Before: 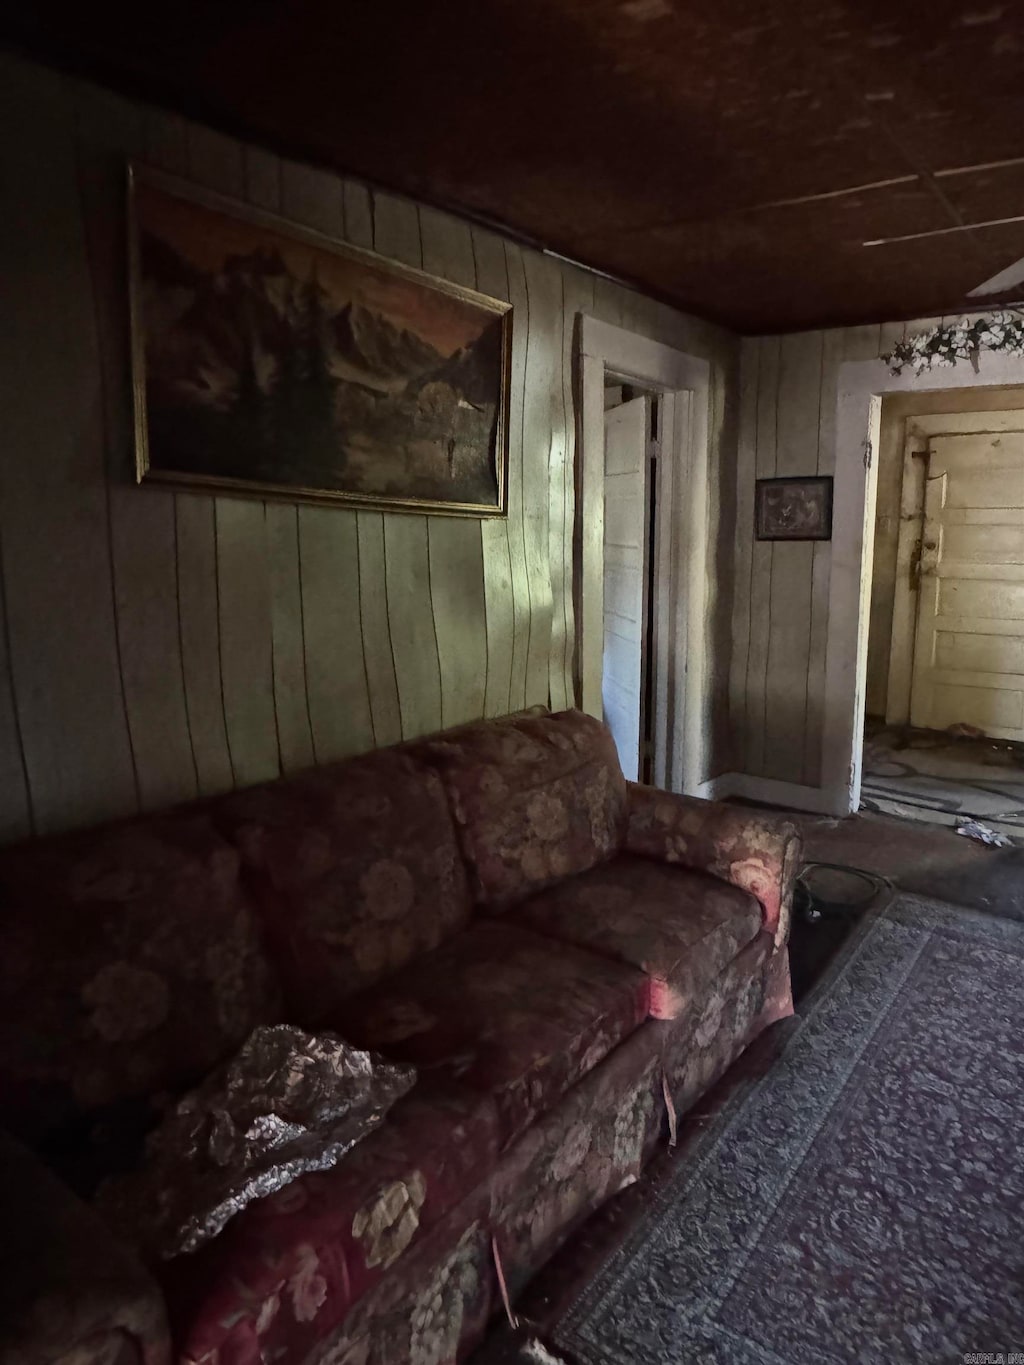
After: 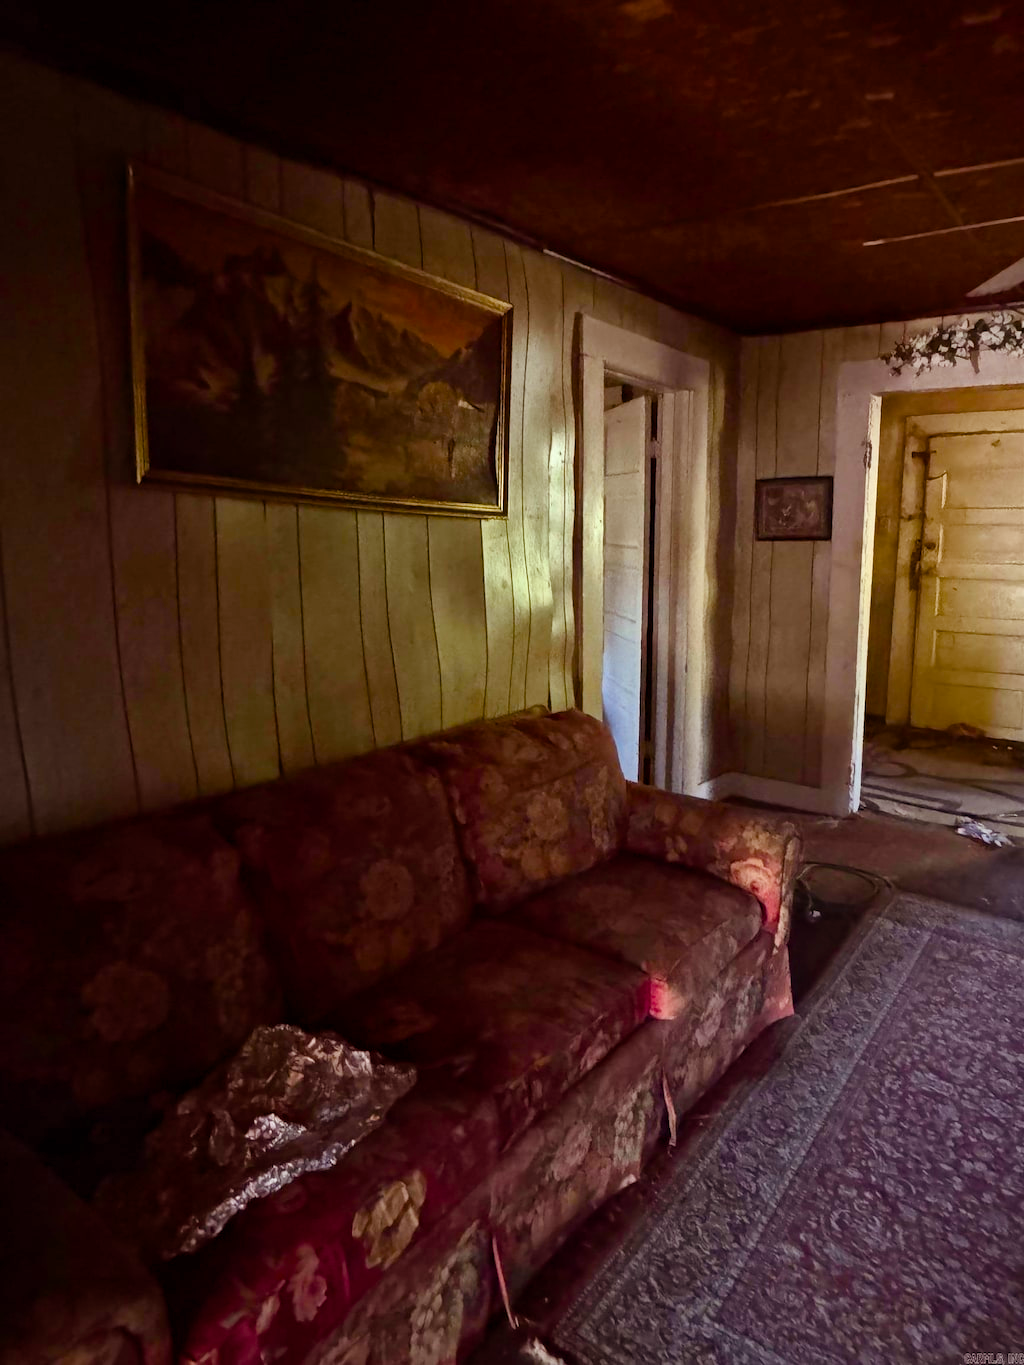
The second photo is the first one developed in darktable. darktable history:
color calibration: illuminant same as pipeline (D50), adaptation XYZ, x 0.346, y 0.358, temperature 5019.95 K
color balance rgb: power › chroma 1.563%, power › hue 27.77°, highlights gain › luminance 14.71%, perceptual saturation grading › global saturation 23.407%, perceptual saturation grading › highlights -24.03%, perceptual saturation grading › mid-tones 24.031%, perceptual saturation grading › shadows 38.956%, global vibrance 25.06%
